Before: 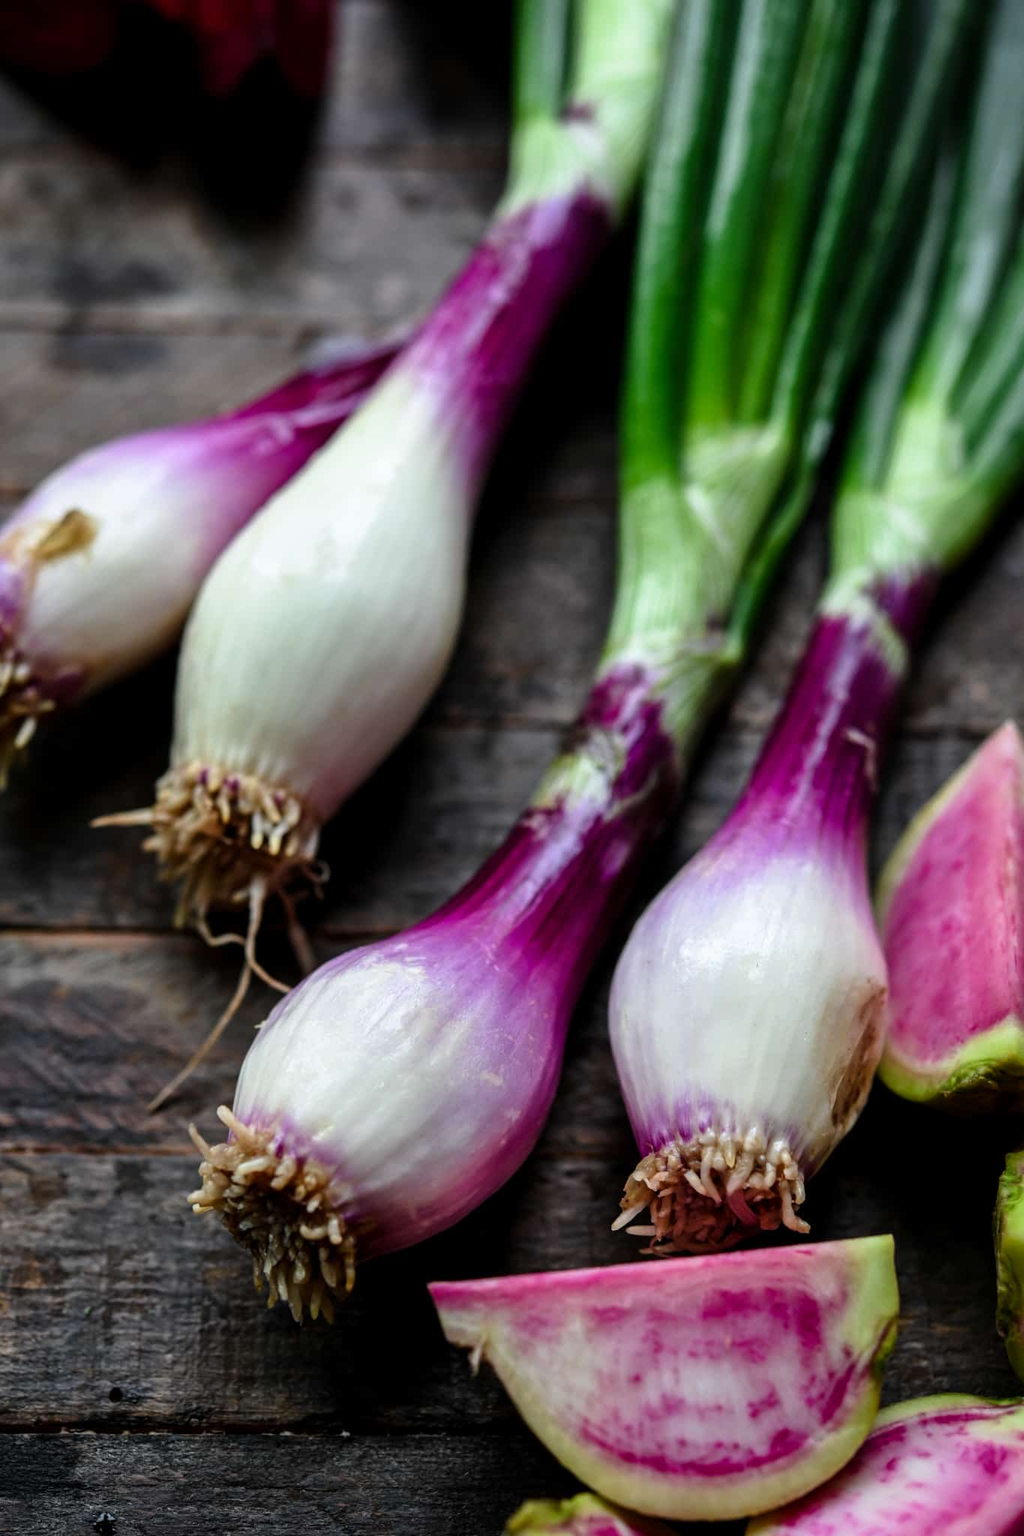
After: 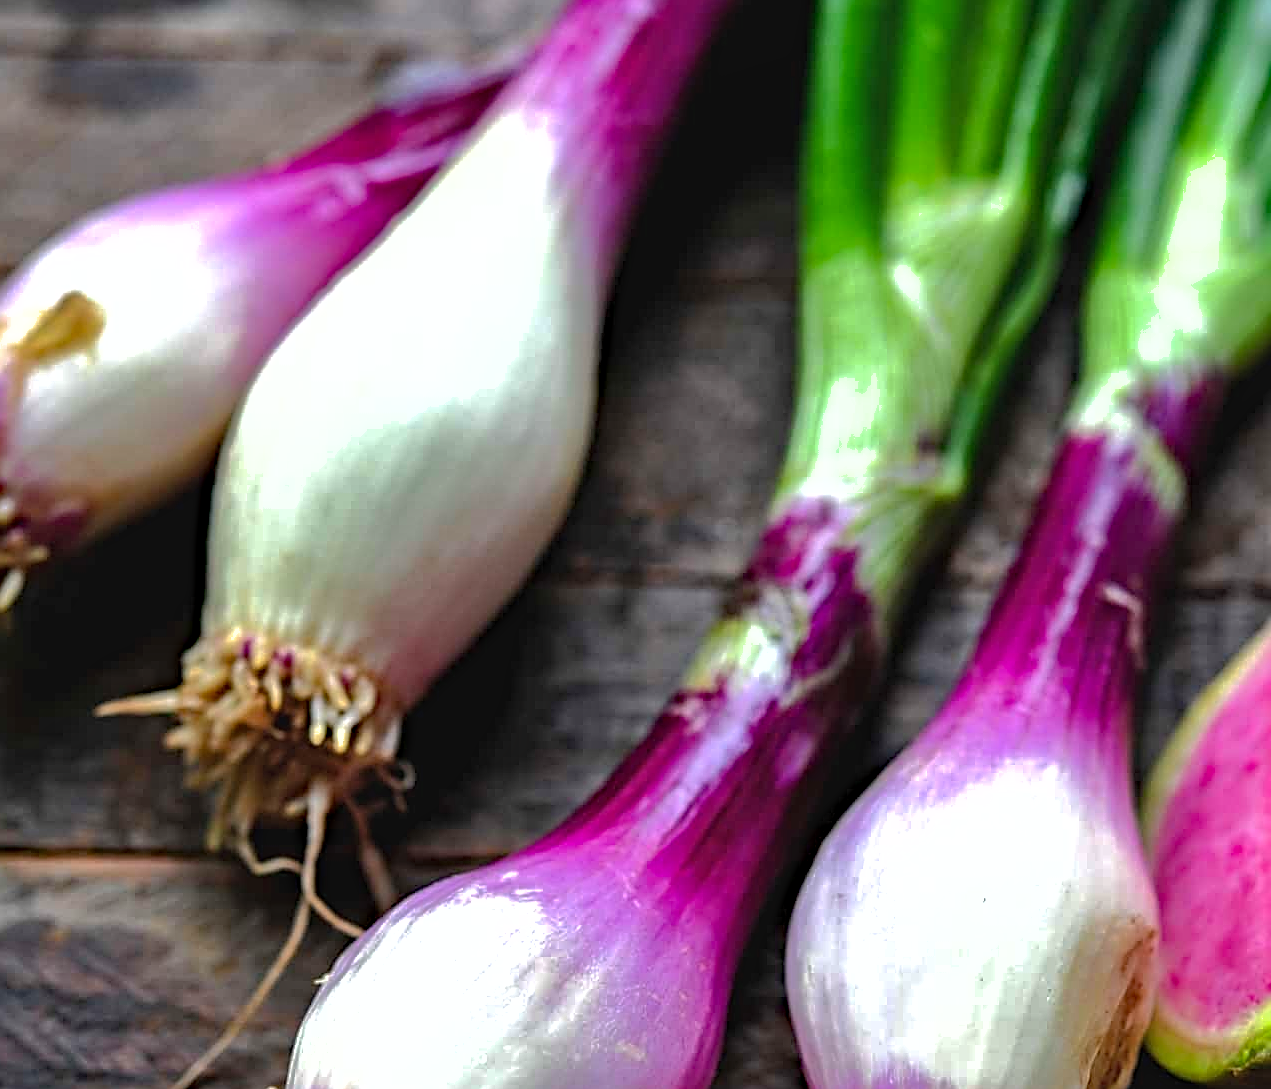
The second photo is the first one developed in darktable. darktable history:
exposure: black level correction -0.002, exposure 0.711 EV, compensate exposure bias true, compensate highlight preservation false
sharpen: amount 0.753
haze removal: strength 0.291, distance 0.249, adaptive false
shadows and highlights: shadows 39.49, highlights -59.71
crop: left 1.841%, top 18.924%, right 4.99%, bottom 27.886%
